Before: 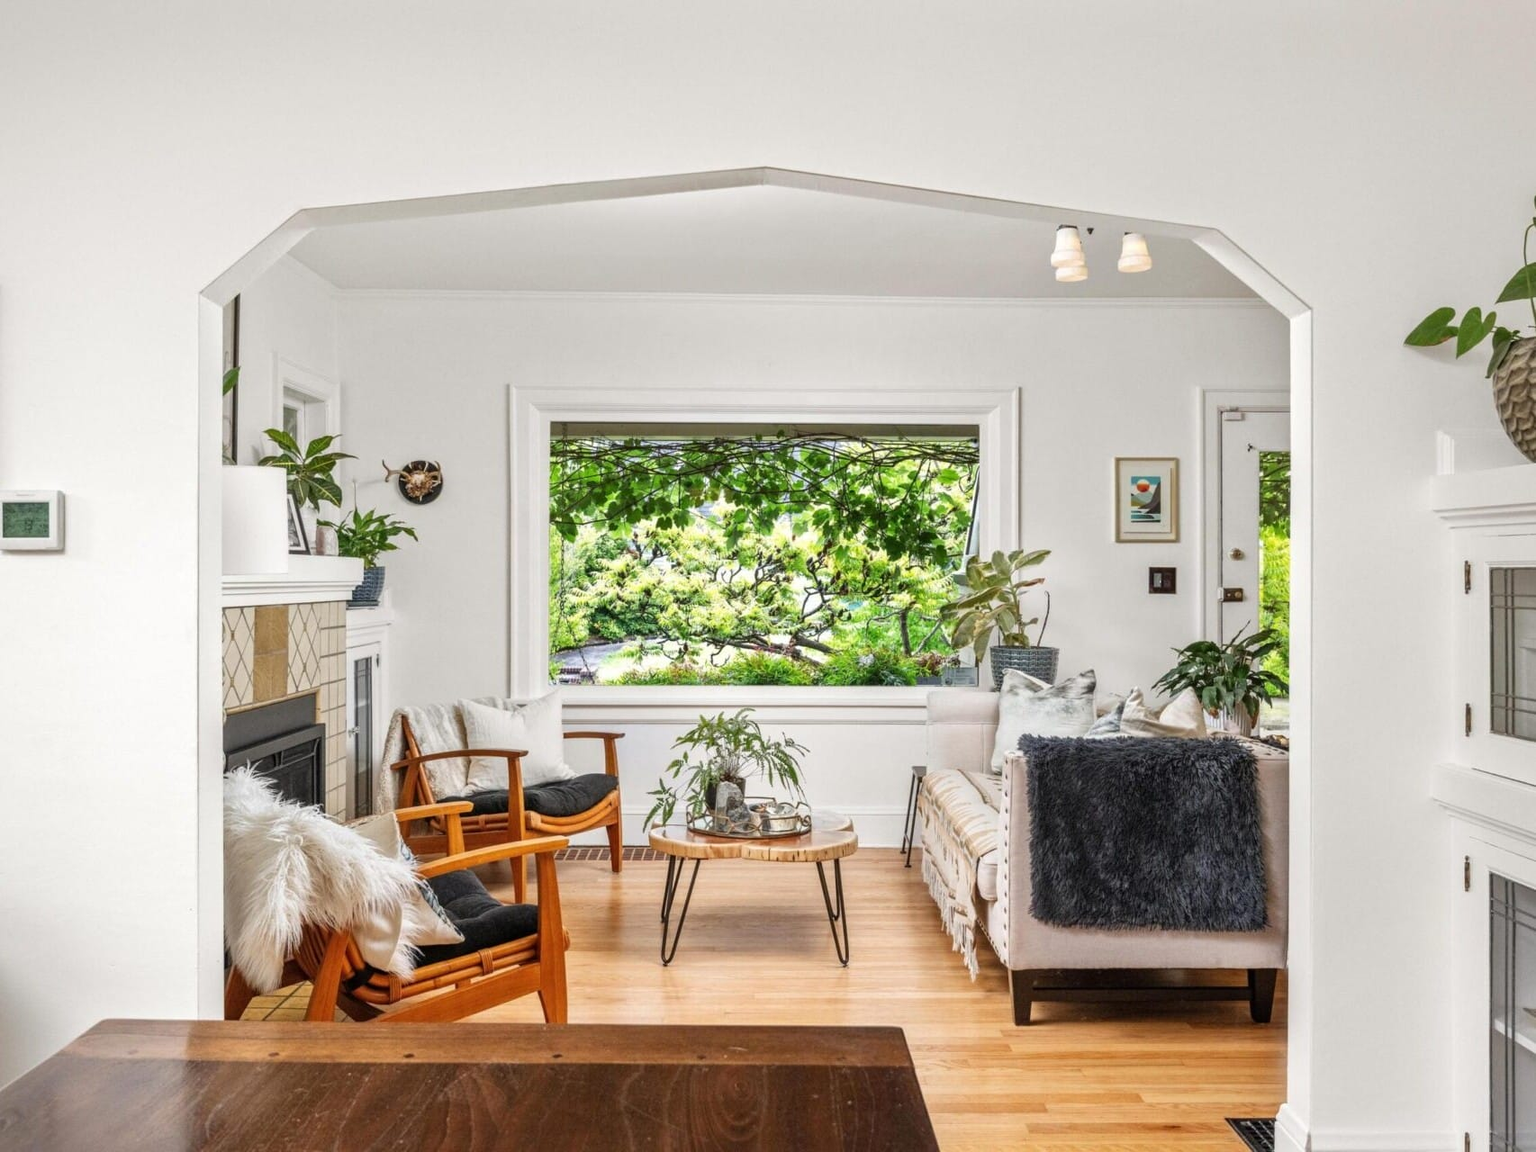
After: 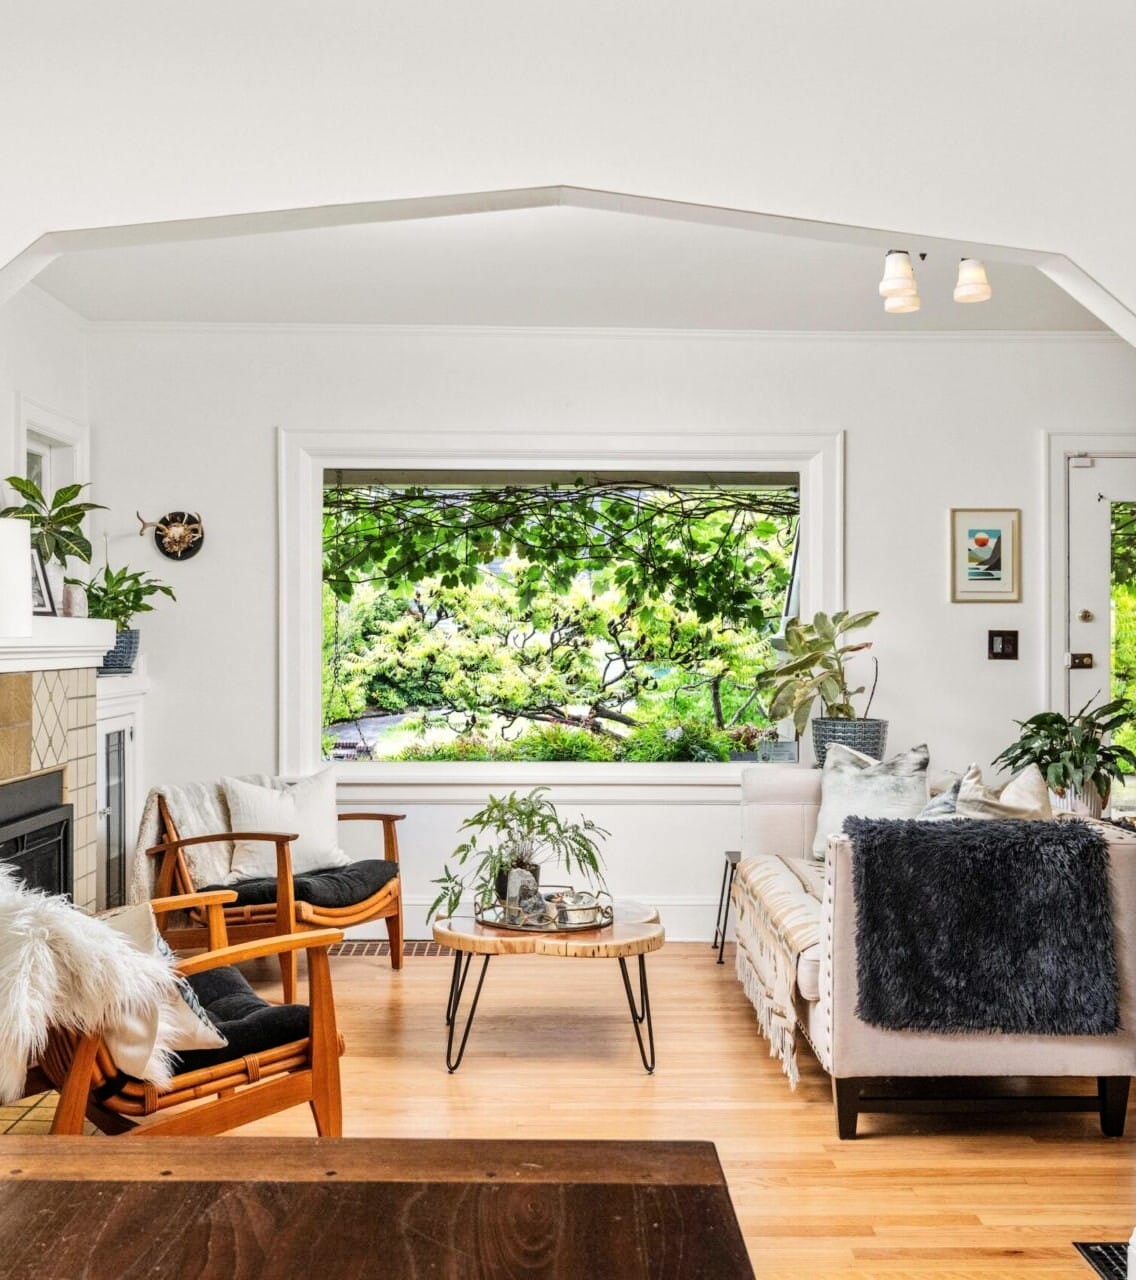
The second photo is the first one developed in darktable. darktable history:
crop: left 16.899%, right 16.477%
tone curve: curves: ch0 [(0.003, 0) (0.066, 0.031) (0.163, 0.112) (0.264, 0.238) (0.395, 0.408) (0.517, 0.56) (0.684, 0.734) (0.791, 0.814) (1, 1)]; ch1 [(0, 0) (0.164, 0.115) (0.337, 0.332) (0.39, 0.398) (0.464, 0.461) (0.501, 0.5) (0.507, 0.5) (0.534, 0.532) (0.577, 0.59) (0.652, 0.681) (0.733, 0.749) (0.811, 0.796) (1, 1)]; ch2 [(0, 0) (0.337, 0.382) (0.464, 0.476) (0.501, 0.5) (0.527, 0.54) (0.551, 0.565) (0.6, 0.59) (0.687, 0.675) (1, 1)]
